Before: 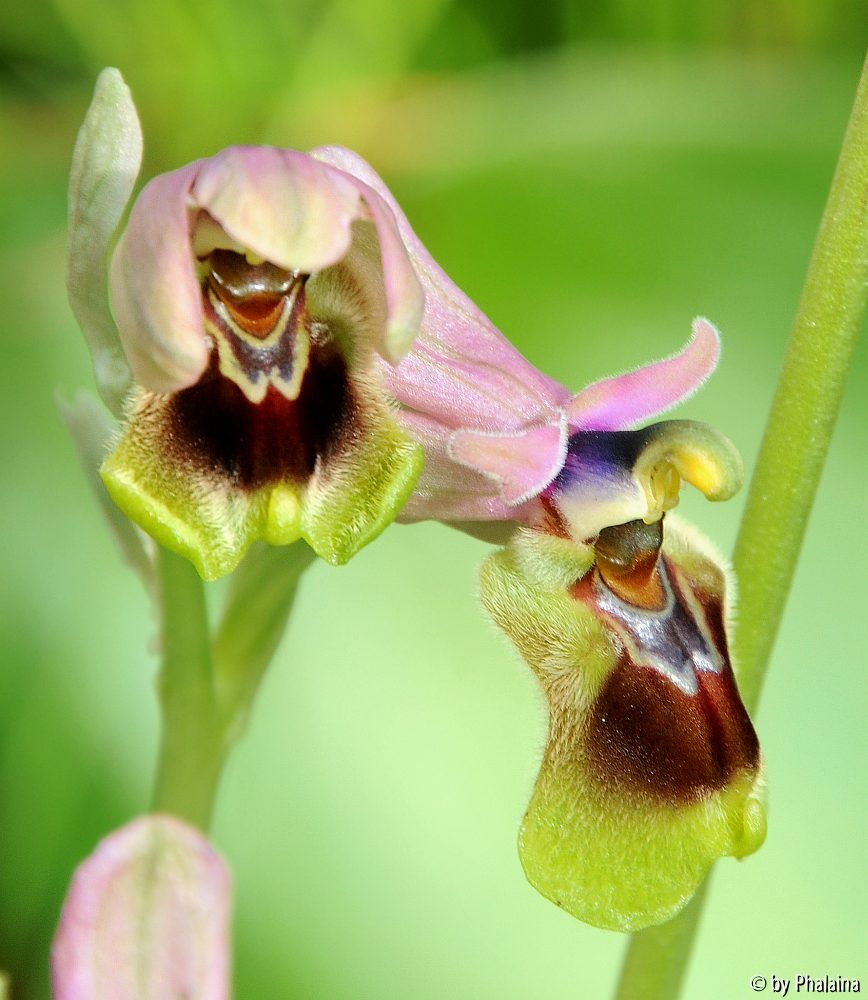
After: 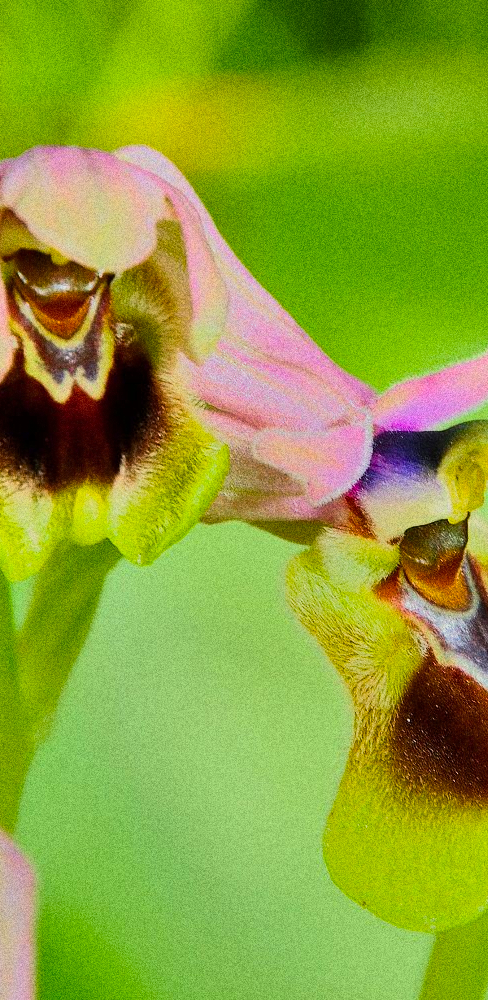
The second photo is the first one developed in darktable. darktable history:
grain: strength 49.07%
tone equalizer: -7 EV -0.63 EV, -6 EV 1 EV, -5 EV -0.45 EV, -4 EV 0.43 EV, -3 EV 0.41 EV, -2 EV 0.15 EV, -1 EV -0.15 EV, +0 EV -0.39 EV, smoothing diameter 25%, edges refinement/feathering 10, preserve details guided filter
color balance rgb: linear chroma grading › global chroma 13.3%, global vibrance 41.49%
crop and rotate: left 22.516%, right 21.234%
shadows and highlights: shadows 32.83, highlights -47.7, soften with gaussian
